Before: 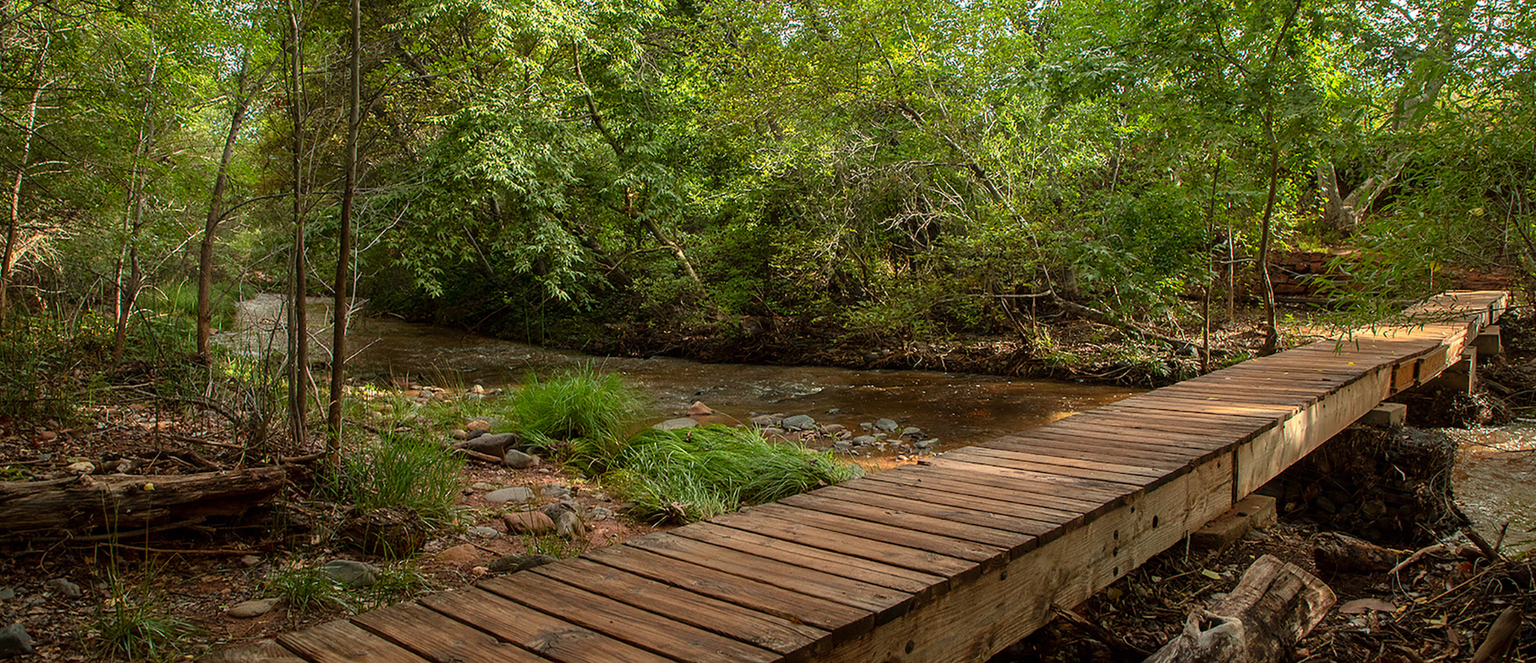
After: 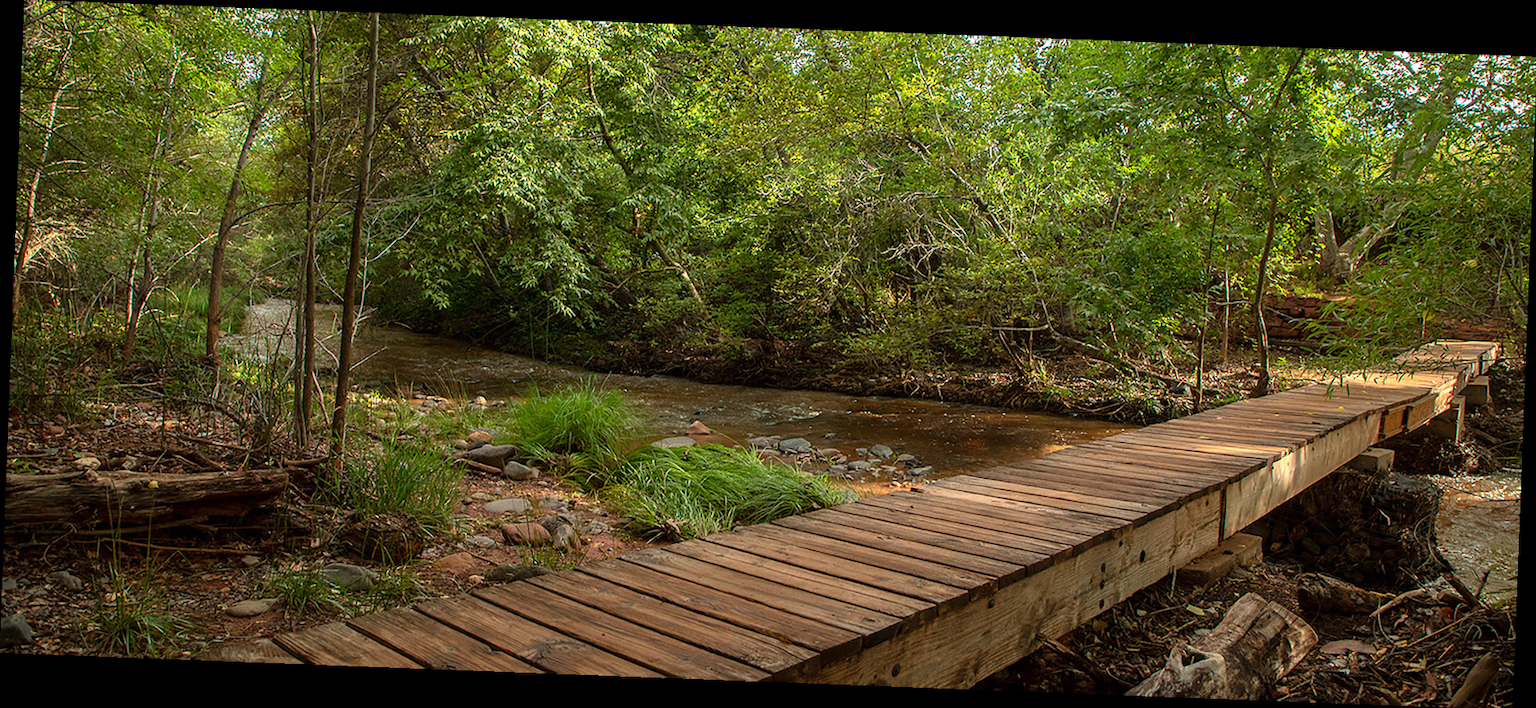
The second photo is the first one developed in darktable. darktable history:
exposure: exposure 0.128 EV, compensate highlight preservation false
rotate and perspective: rotation 2.17°, automatic cropping off
